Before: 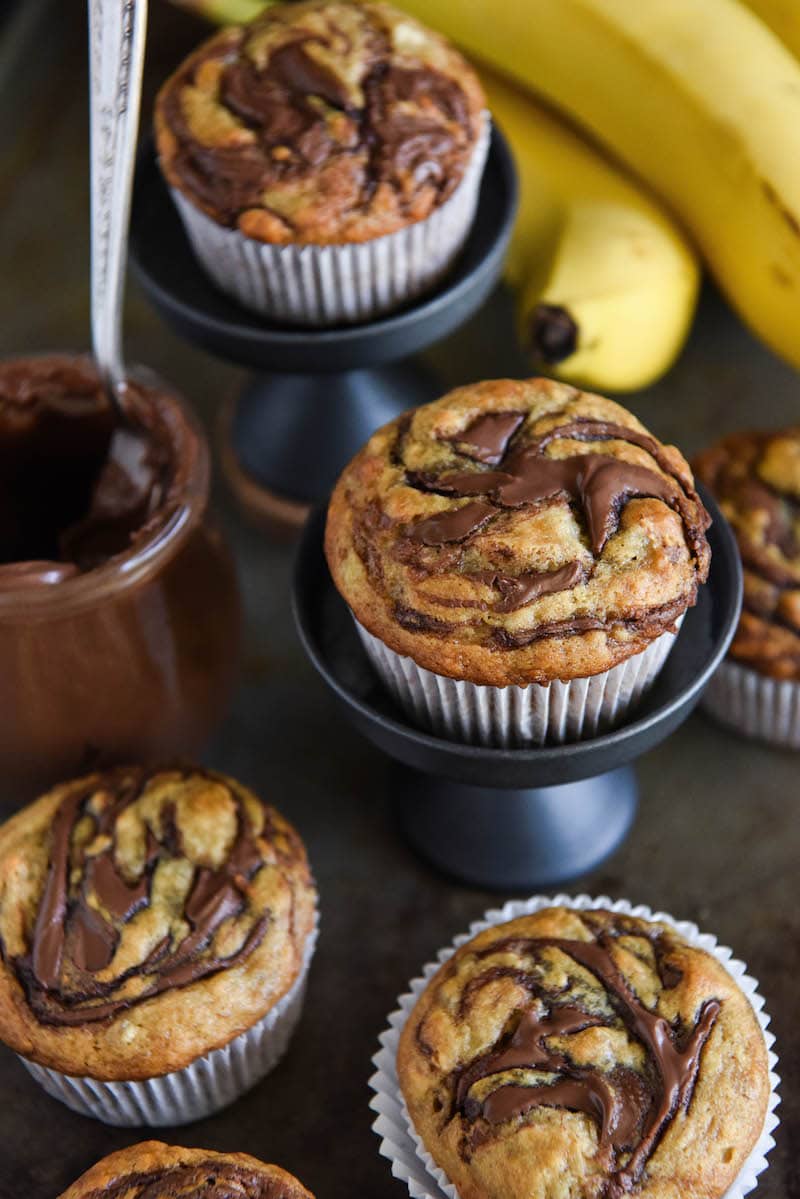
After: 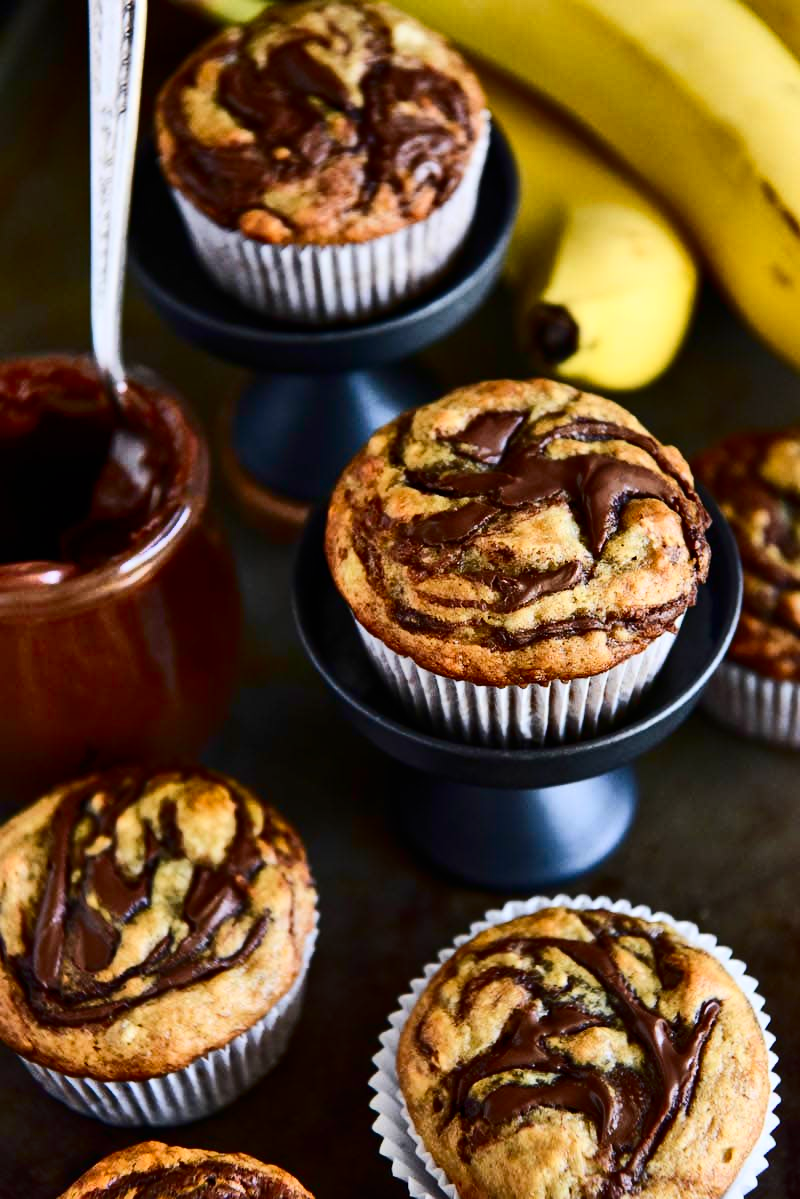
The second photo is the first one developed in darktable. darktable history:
contrast brightness saturation: contrast 0.32, brightness -0.08, saturation 0.17
shadows and highlights: low approximation 0.01, soften with gaussian
